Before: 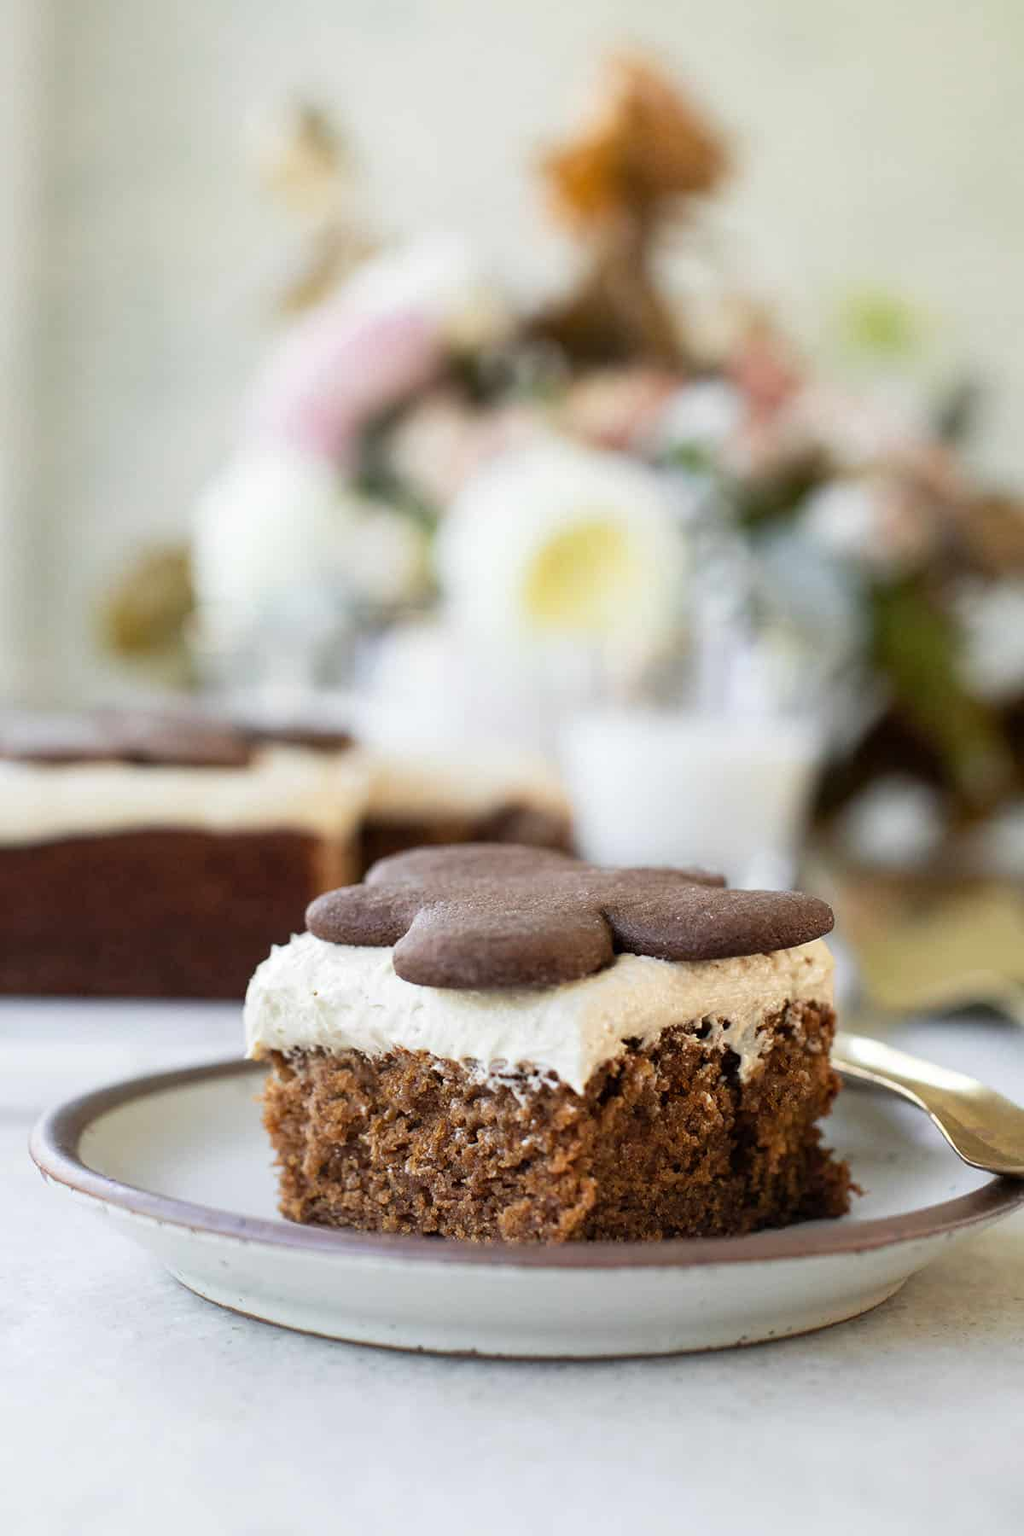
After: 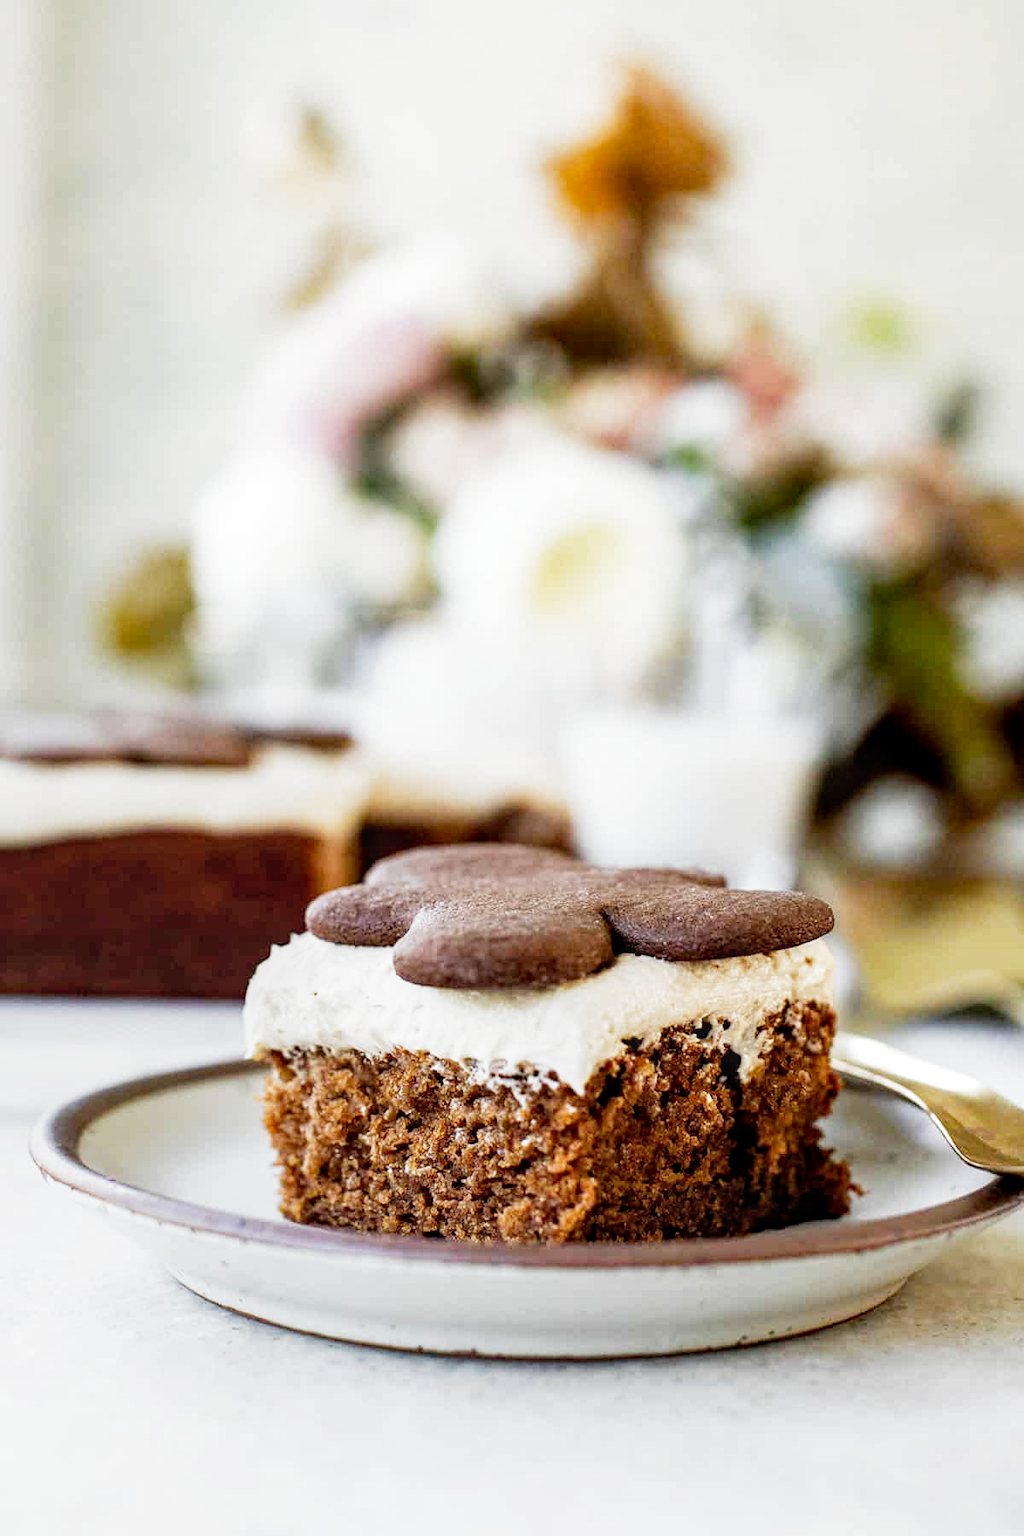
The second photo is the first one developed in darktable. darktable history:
local contrast: on, module defaults
filmic rgb: middle gray luminance 12.74%, black relative exposure -10.13 EV, white relative exposure 3.47 EV, threshold 6 EV, target black luminance 0%, hardness 5.74, latitude 44.69%, contrast 1.221, highlights saturation mix 5%, shadows ↔ highlights balance 26.78%, add noise in highlights 0, preserve chrominance no, color science v3 (2019), use custom middle-gray values true, iterations of high-quality reconstruction 0, contrast in highlights soft, enable highlight reconstruction true
haze removal: compatibility mode true, adaptive false
